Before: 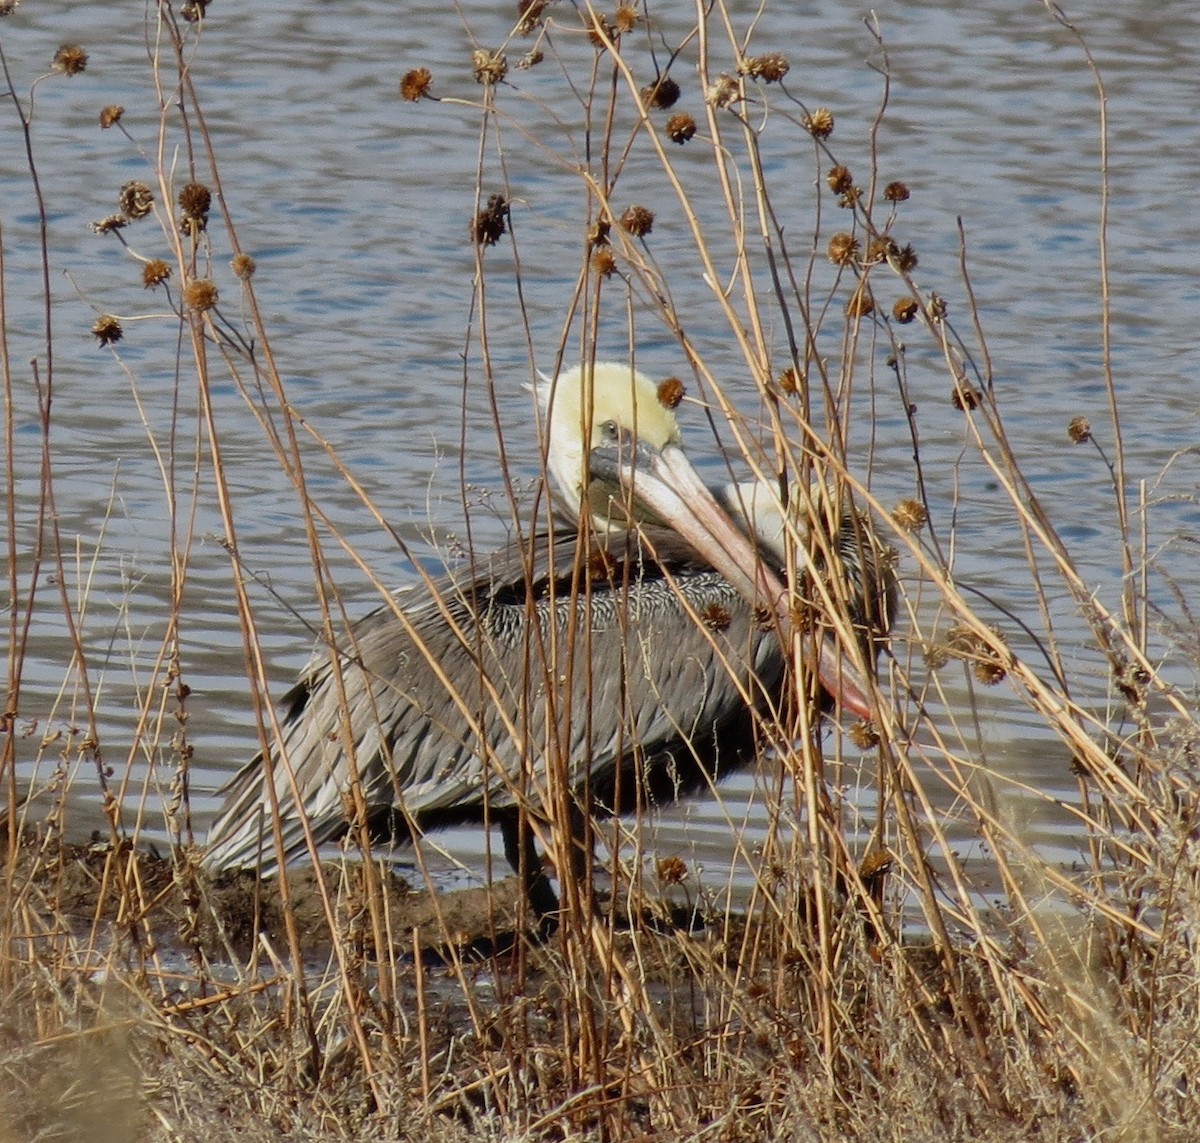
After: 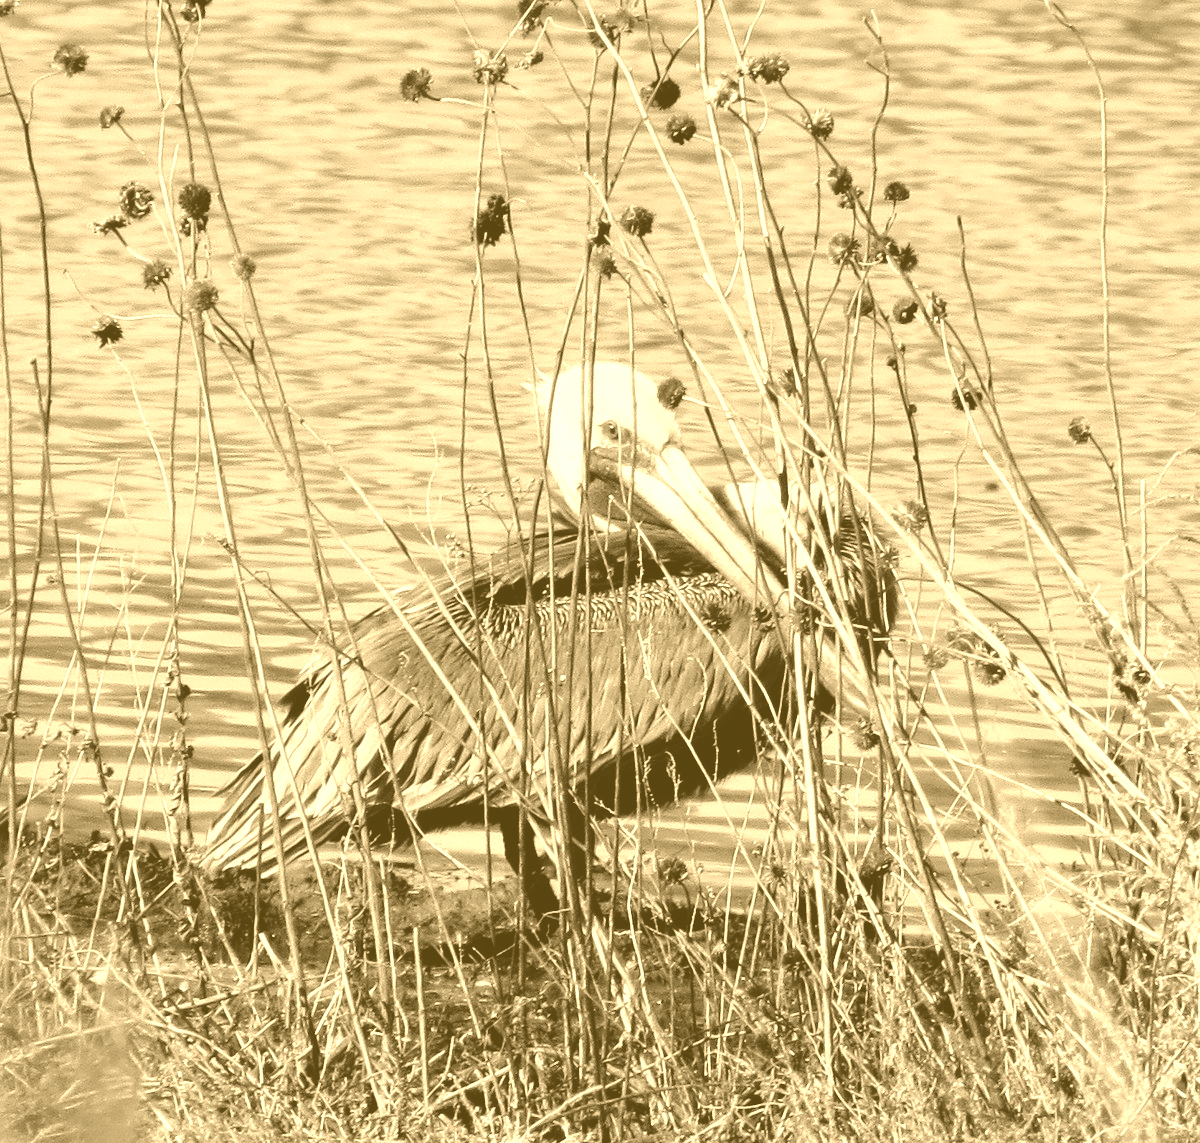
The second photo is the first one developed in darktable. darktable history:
colorize: hue 36°, source mix 100%
sigmoid: contrast 1.8, skew -0.2, preserve hue 0%, red attenuation 0.1, red rotation 0.035, green attenuation 0.1, green rotation -0.017, blue attenuation 0.15, blue rotation -0.052, base primaries Rec2020
